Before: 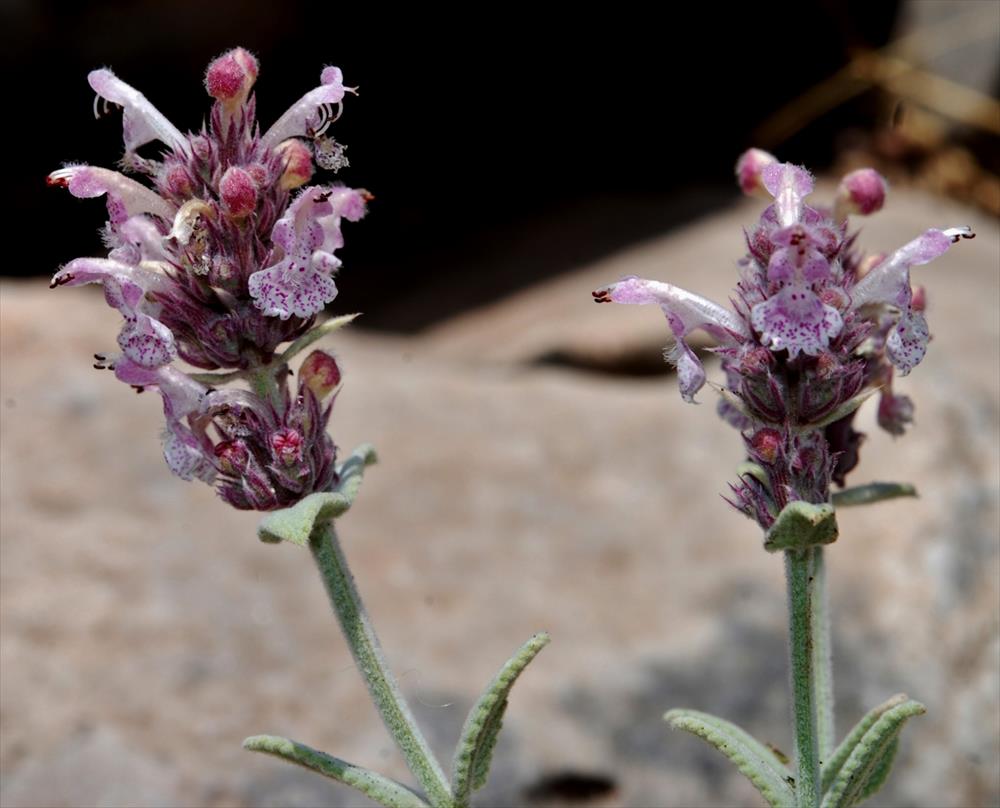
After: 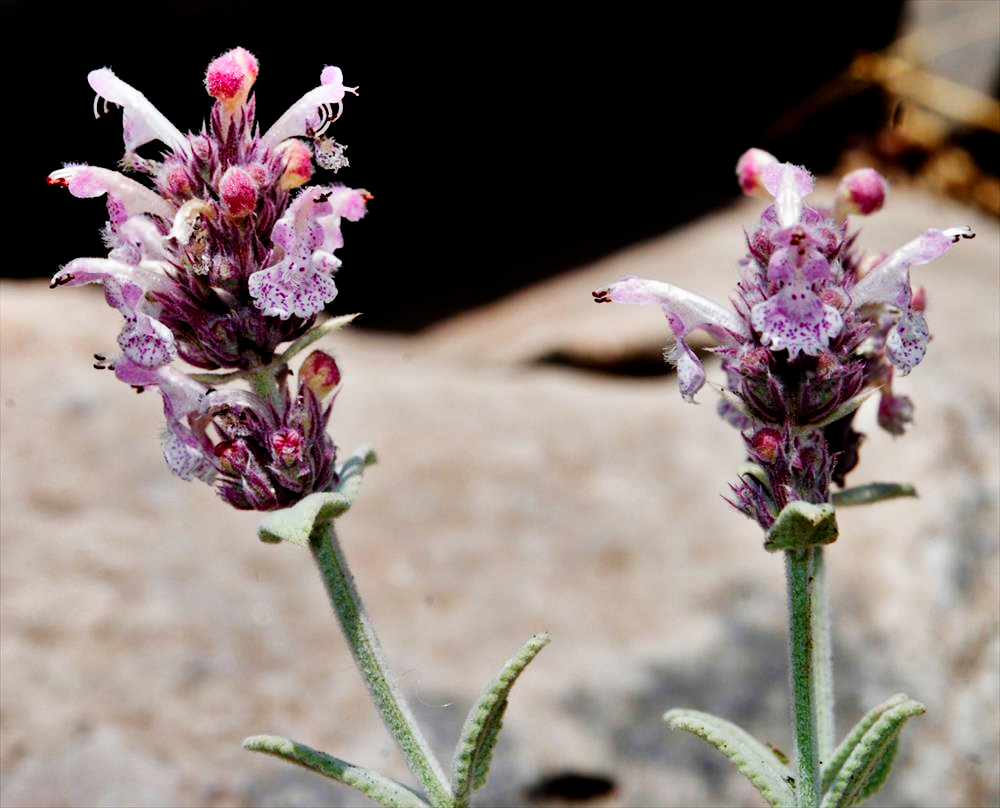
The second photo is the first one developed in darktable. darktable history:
filmic rgb: middle gray luminance 12.74%, black relative exposure -10.13 EV, white relative exposure 3.47 EV, threshold 6 EV, target black luminance 0%, hardness 5.74, latitude 44.69%, contrast 1.221, highlights saturation mix 5%, shadows ↔ highlights balance 26.78%, add noise in highlights 0, preserve chrominance no, color science v3 (2019), use custom middle-gray values true, iterations of high-quality reconstruction 0, contrast in highlights soft, enable highlight reconstruction true
shadows and highlights: low approximation 0.01, soften with gaussian
